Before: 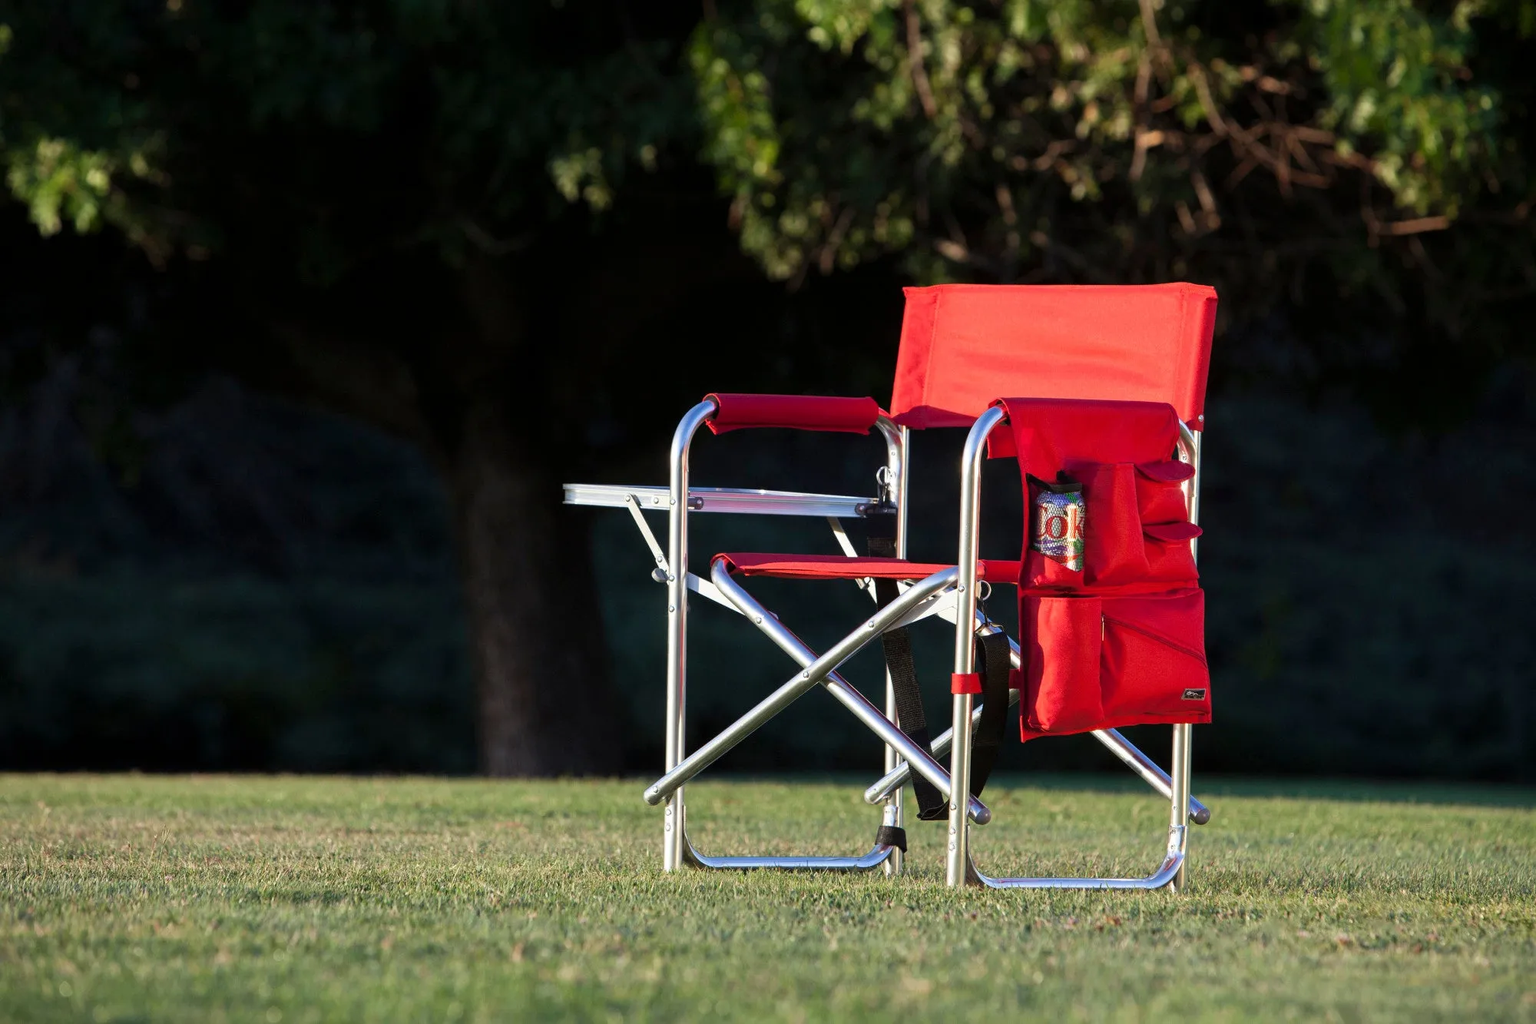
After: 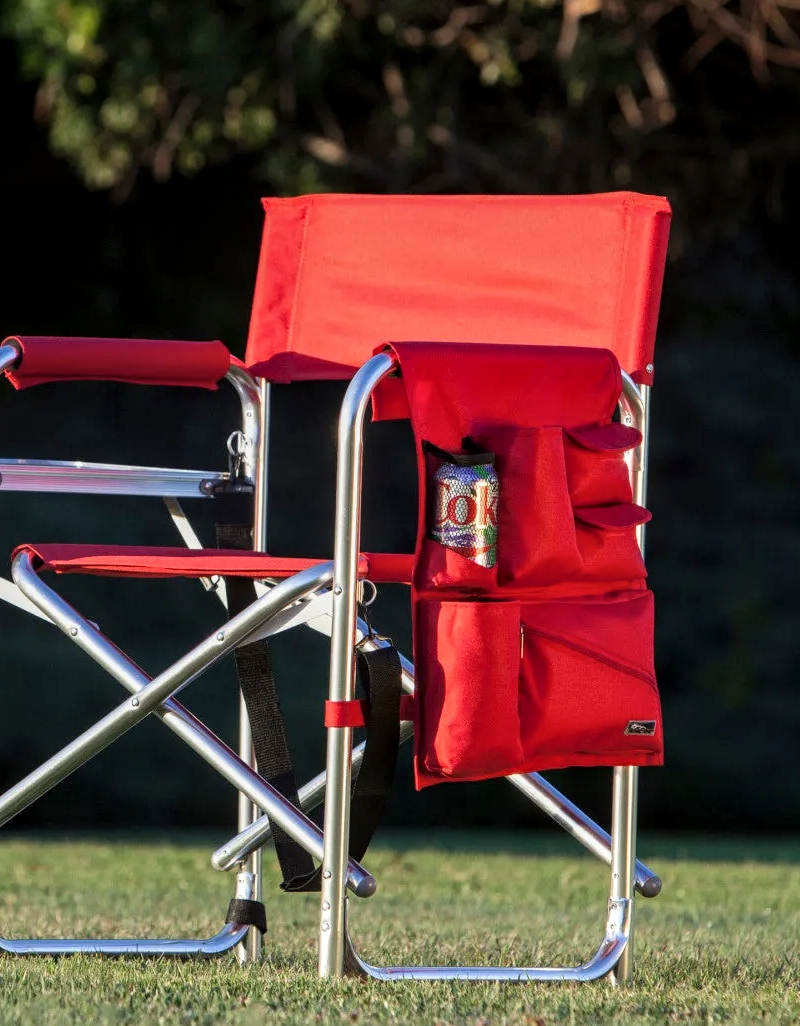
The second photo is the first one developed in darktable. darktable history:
crop: left 45.748%, top 13.208%, right 14.214%, bottom 9.809%
local contrast: on, module defaults
